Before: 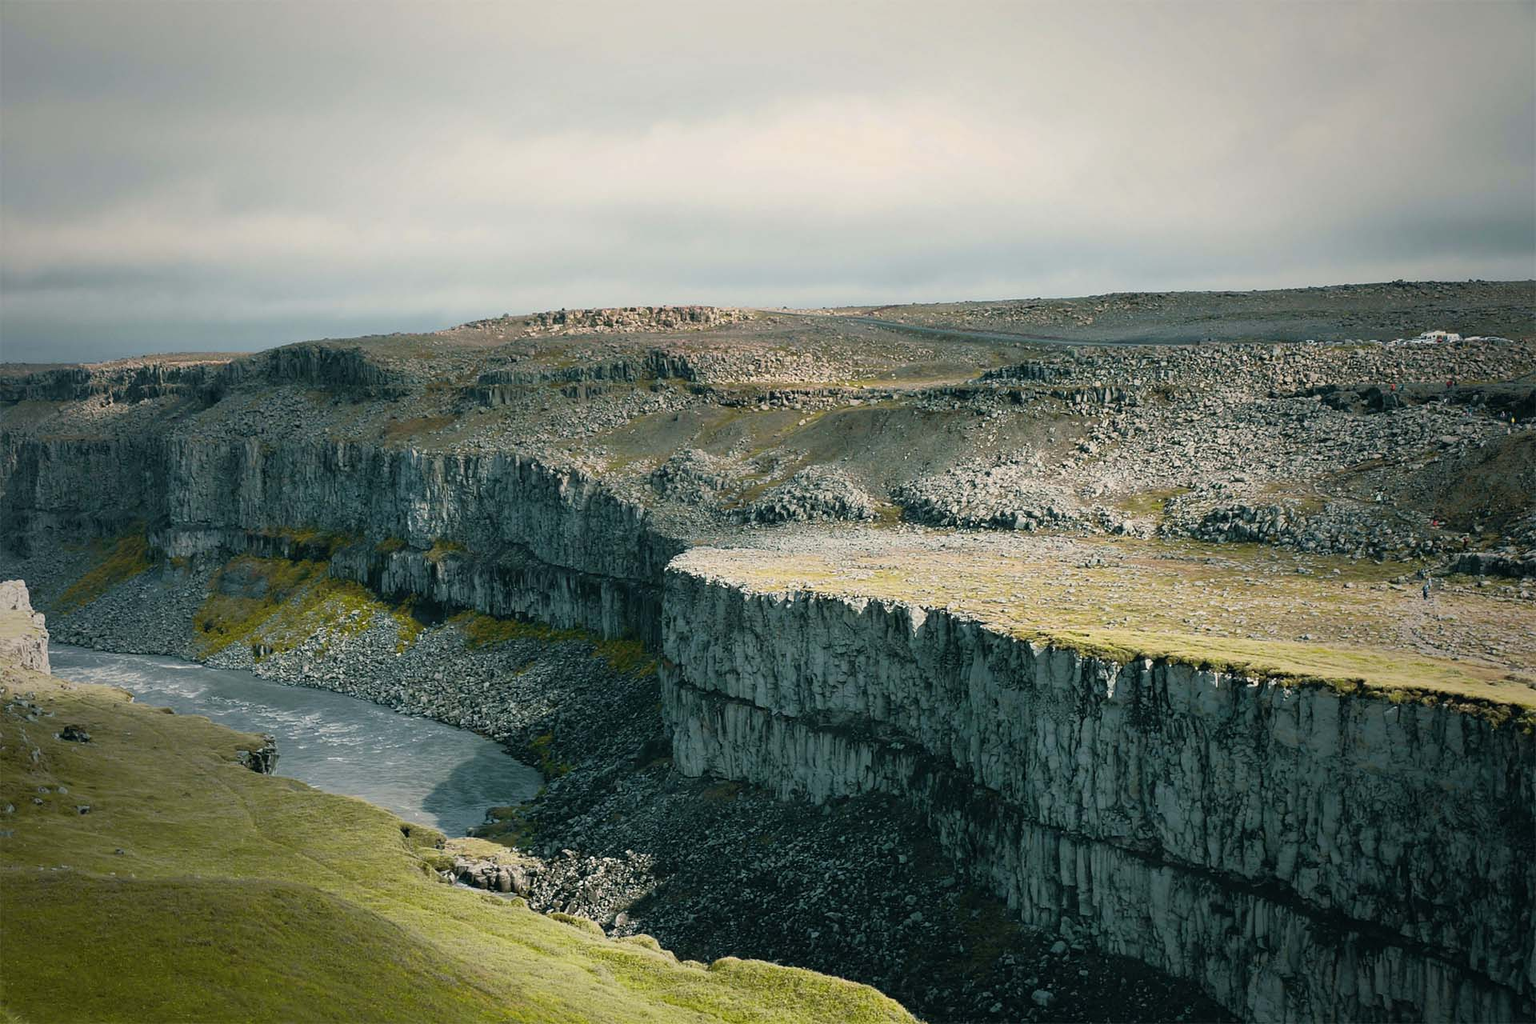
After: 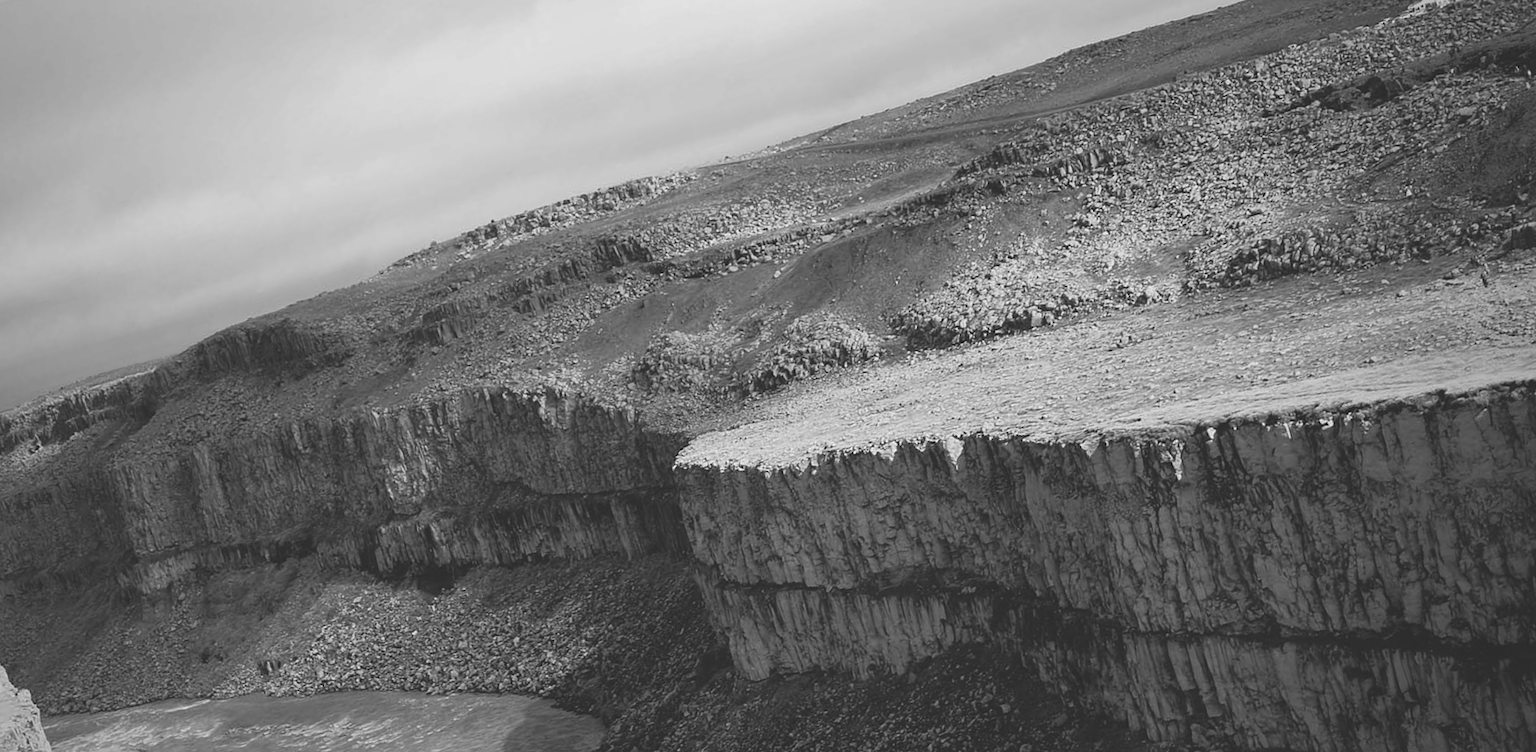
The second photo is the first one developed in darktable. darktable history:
monochrome: on, module defaults
exposure: black level correction -0.023, exposure -0.039 EV, compensate highlight preservation false
rotate and perspective: rotation -14.8°, crop left 0.1, crop right 0.903, crop top 0.25, crop bottom 0.748
white balance: red 0.978, blue 0.999
